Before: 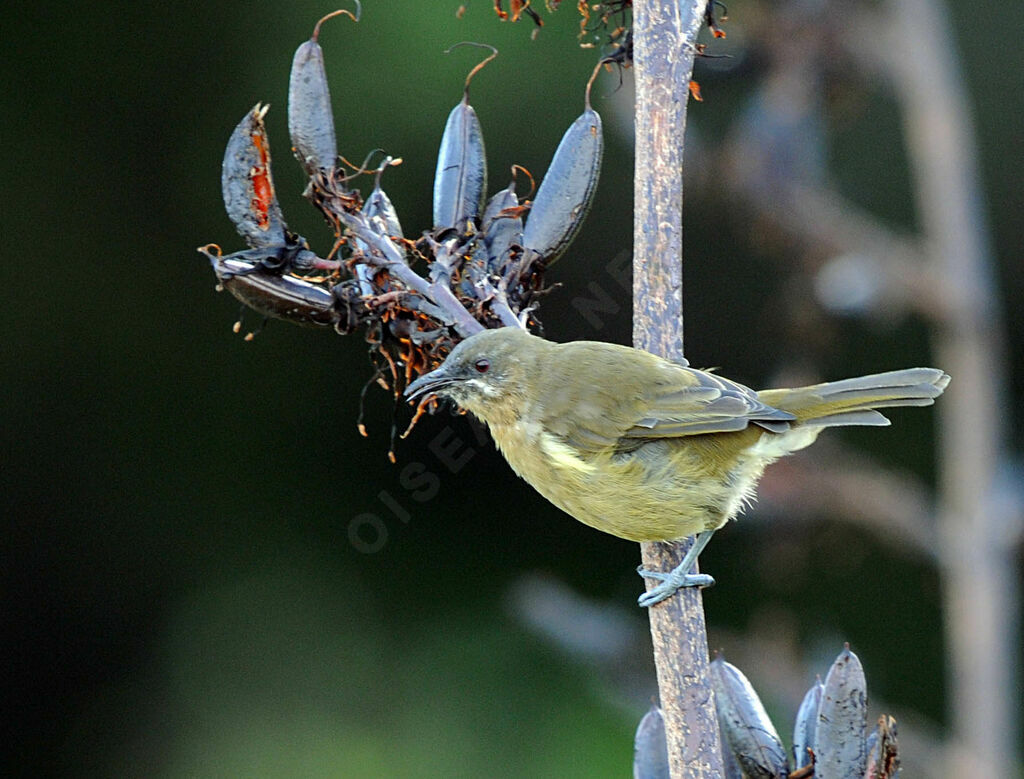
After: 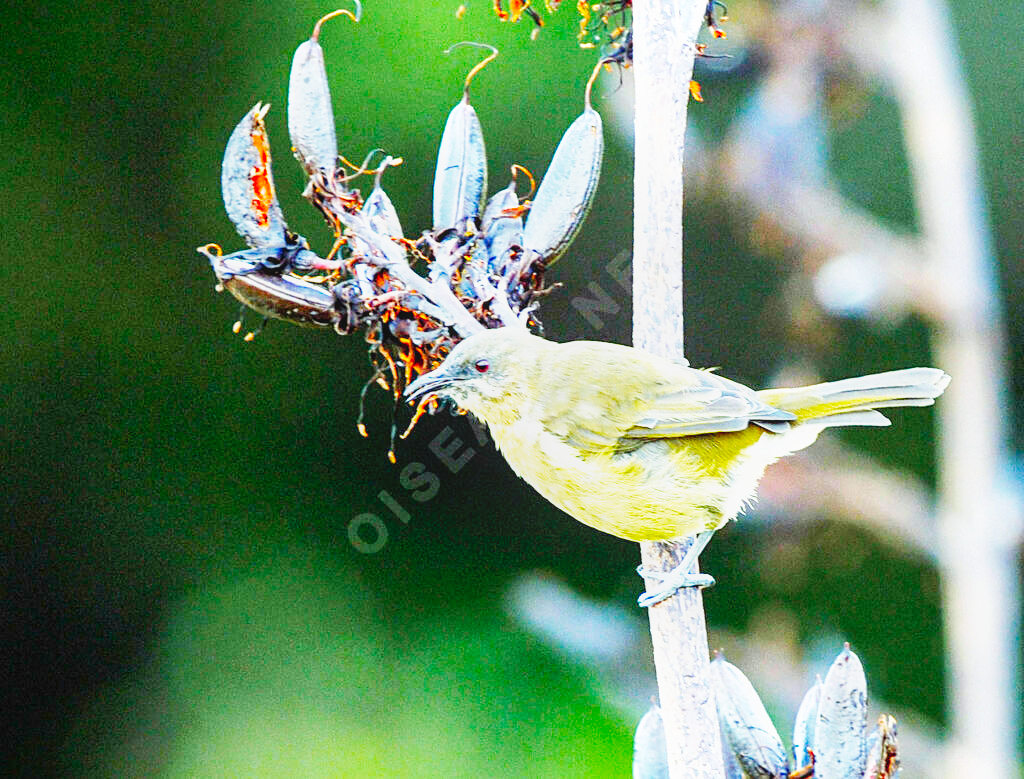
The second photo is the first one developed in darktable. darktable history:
exposure: exposure 0.935 EV, compensate highlight preservation false
rotate and perspective: automatic cropping off
color balance rgb: perceptual saturation grading › global saturation 25%, perceptual brilliance grading › mid-tones 10%, perceptual brilliance grading › shadows 15%, global vibrance 20%
local contrast: detail 110%
base curve: curves: ch0 [(0, 0) (0.007, 0.004) (0.027, 0.03) (0.046, 0.07) (0.207, 0.54) (0.442, 0.872) (0.673, 0.972) (1, 1)], preserve colors none
shadows and highlights: on, module defaults
white balance: red 0.988, blue 1.017
